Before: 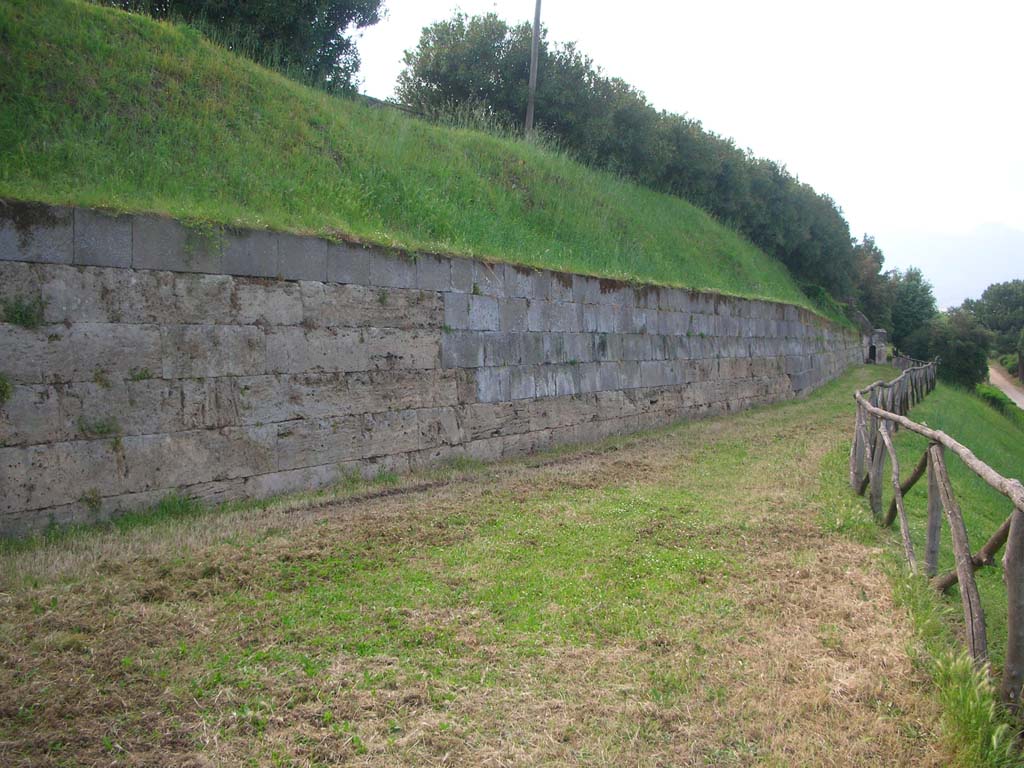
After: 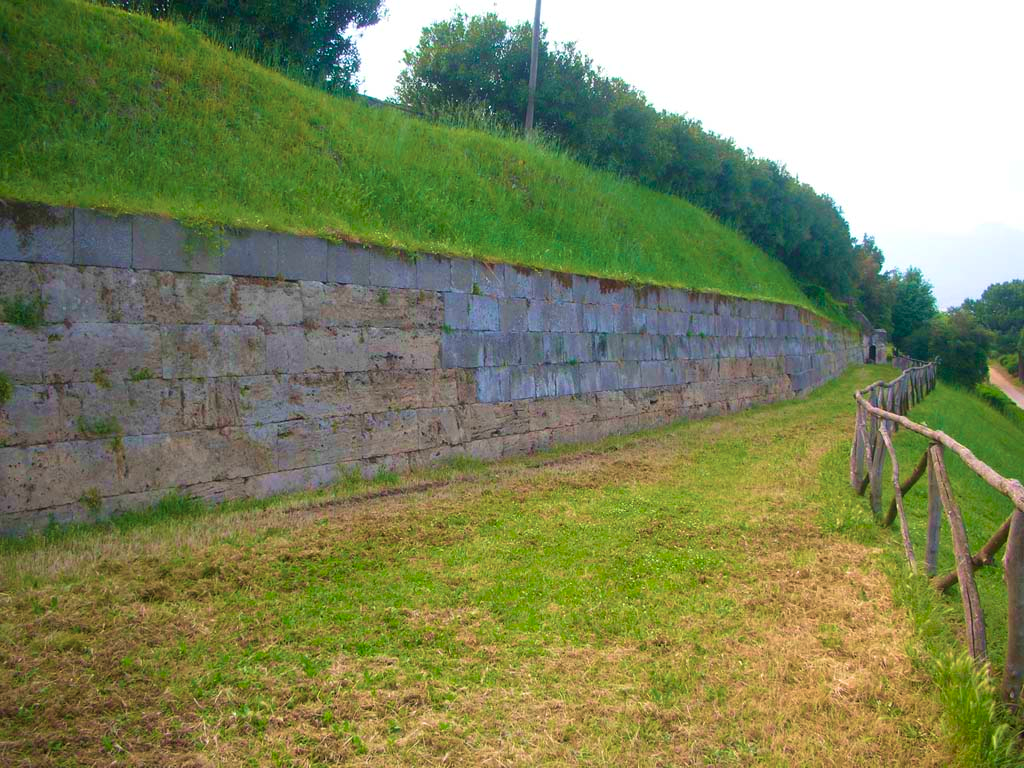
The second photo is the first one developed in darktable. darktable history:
velvia: strength 74%
color balance rgb: perceptual saturation grading › global saturation 30%, global vibrance 10%
